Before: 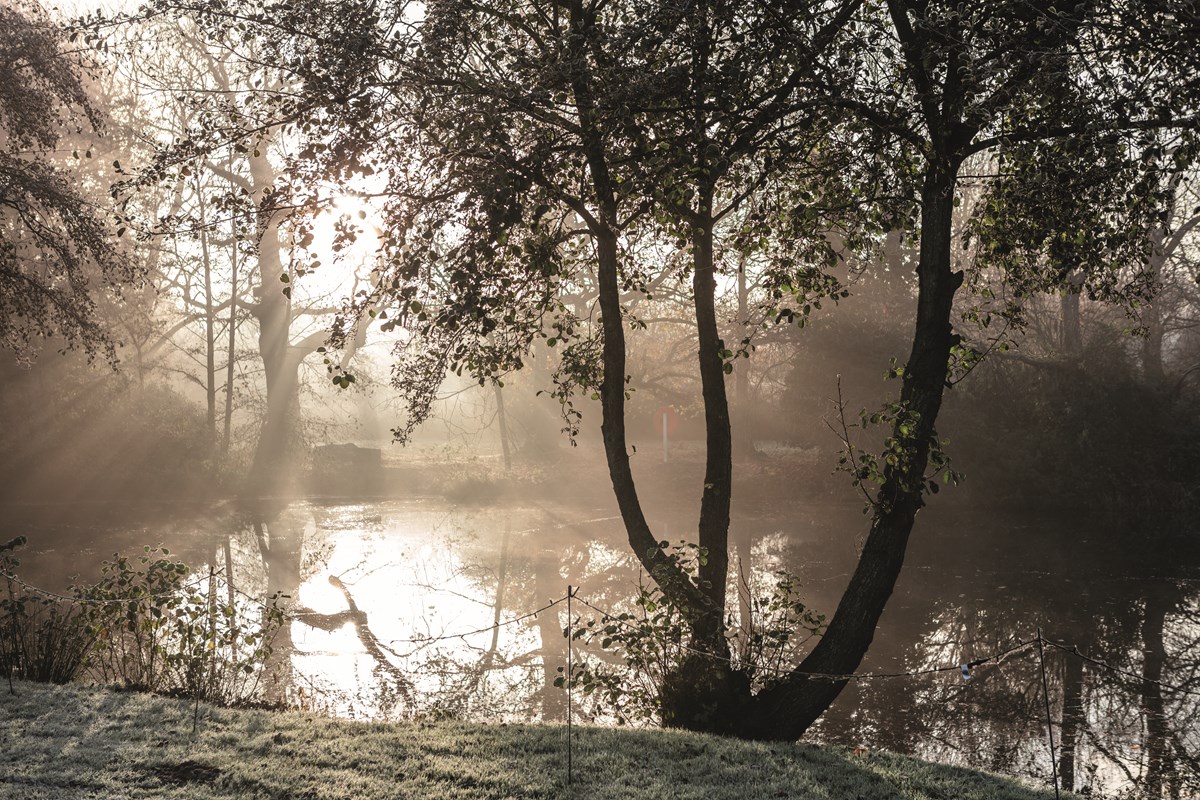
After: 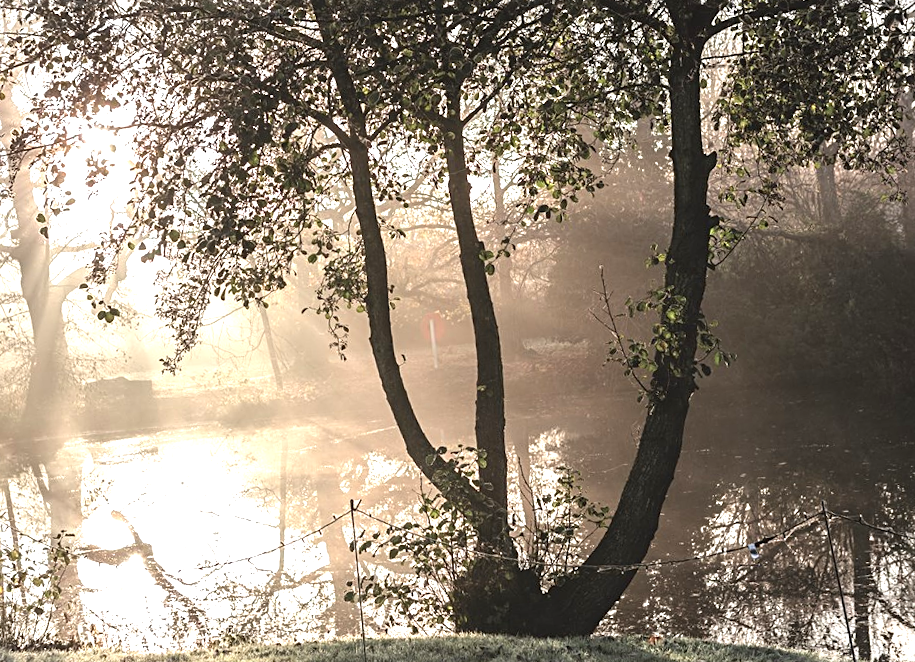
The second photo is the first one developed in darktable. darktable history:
sharpen: radius 2.529, amount 0.323
crop and rotate: left 17.959%, top 5.771%, right 1.742%
rotate and perspective: rotation -5°, crop left 0.05, crop right 0.952, crop top 0.11, crop bottom 0.89
exposure: black level correction 0, exposure 0.95 EV, compensate exposure bias true, compensate highlight preservation false
